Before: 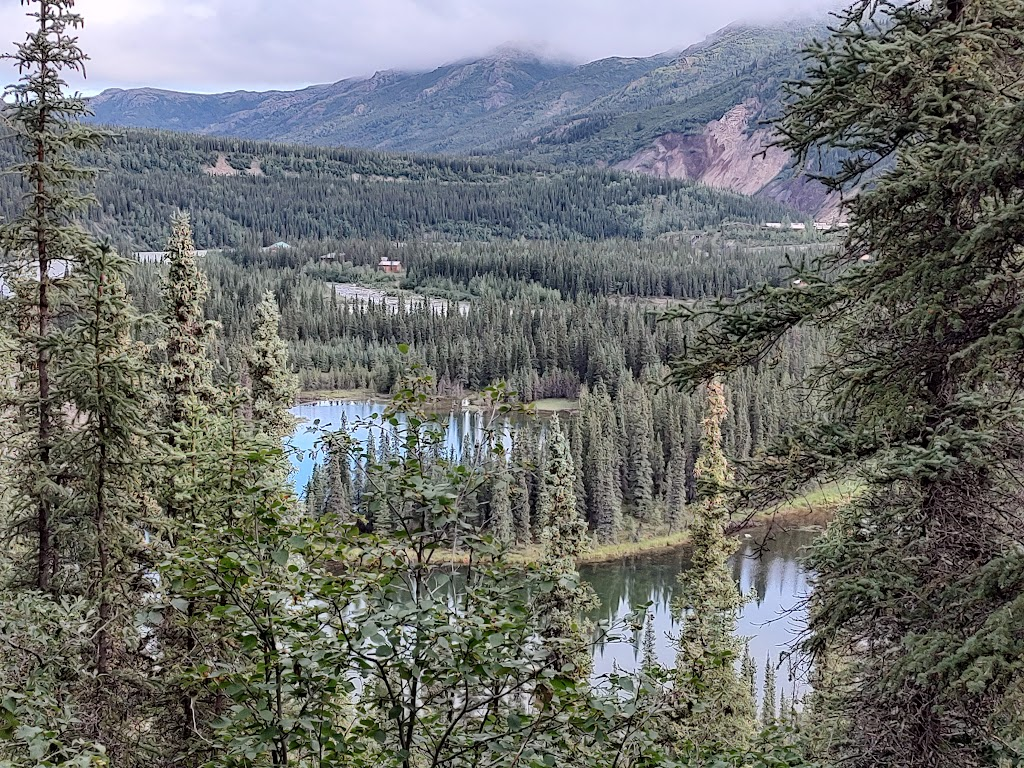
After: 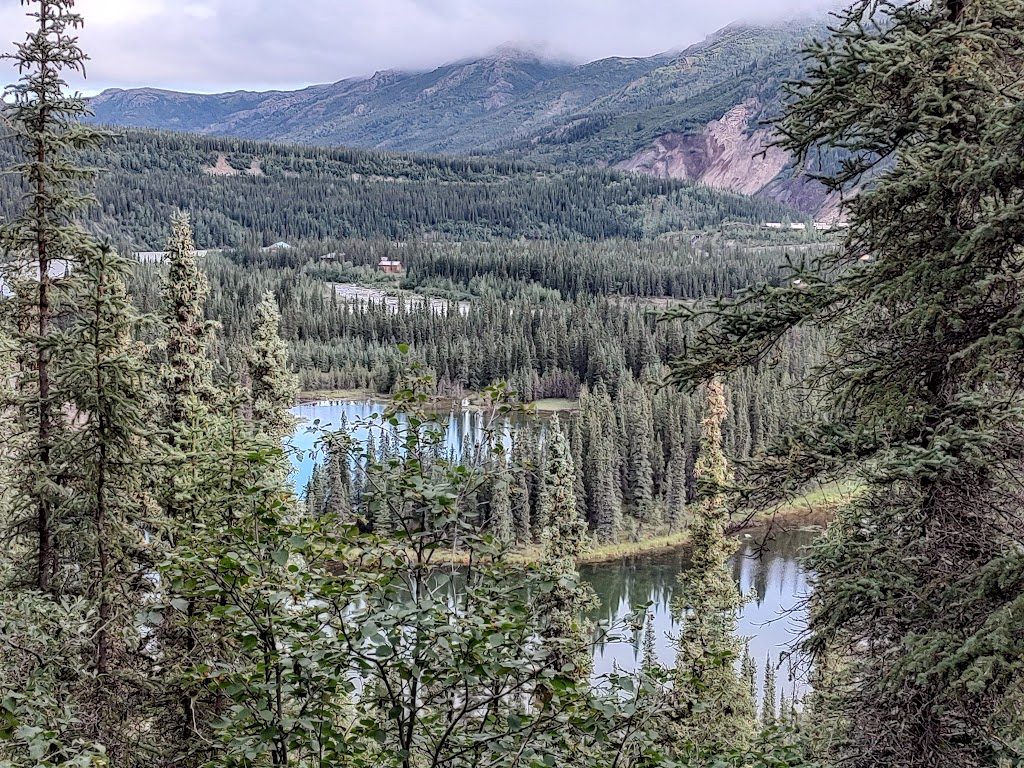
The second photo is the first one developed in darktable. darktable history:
local contrast: on, module defaults
color correction: highlights b* -0.029
